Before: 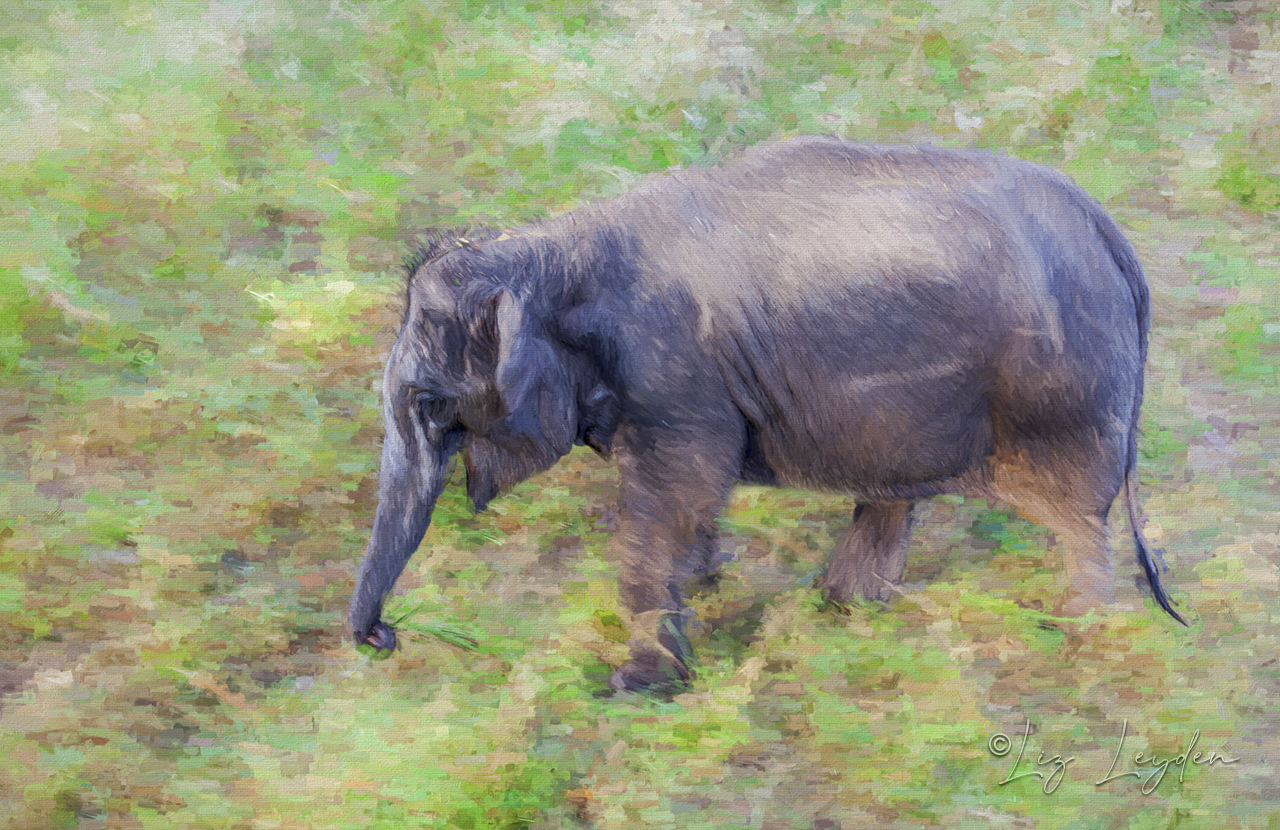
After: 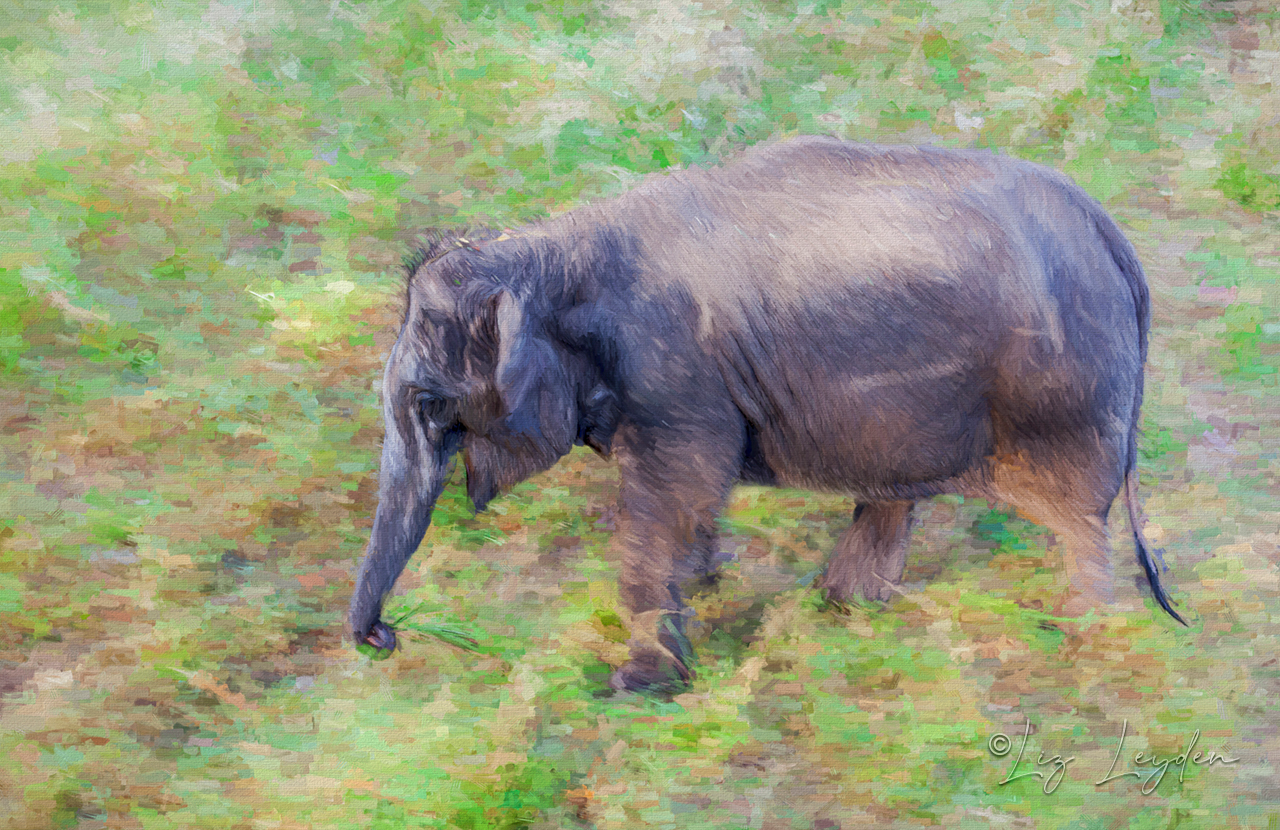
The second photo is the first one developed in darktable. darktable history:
bloom: size 3%, threshold 100%, strength 0%
sharpen: radius 5.325, amount 0.312, threshold 26.433
